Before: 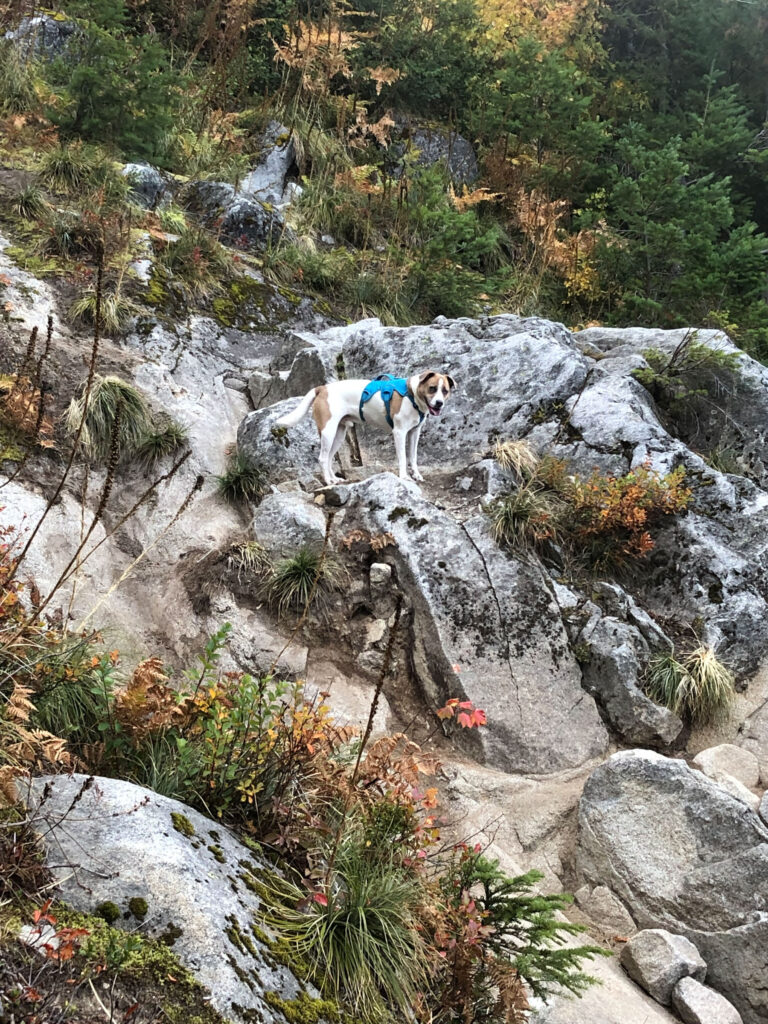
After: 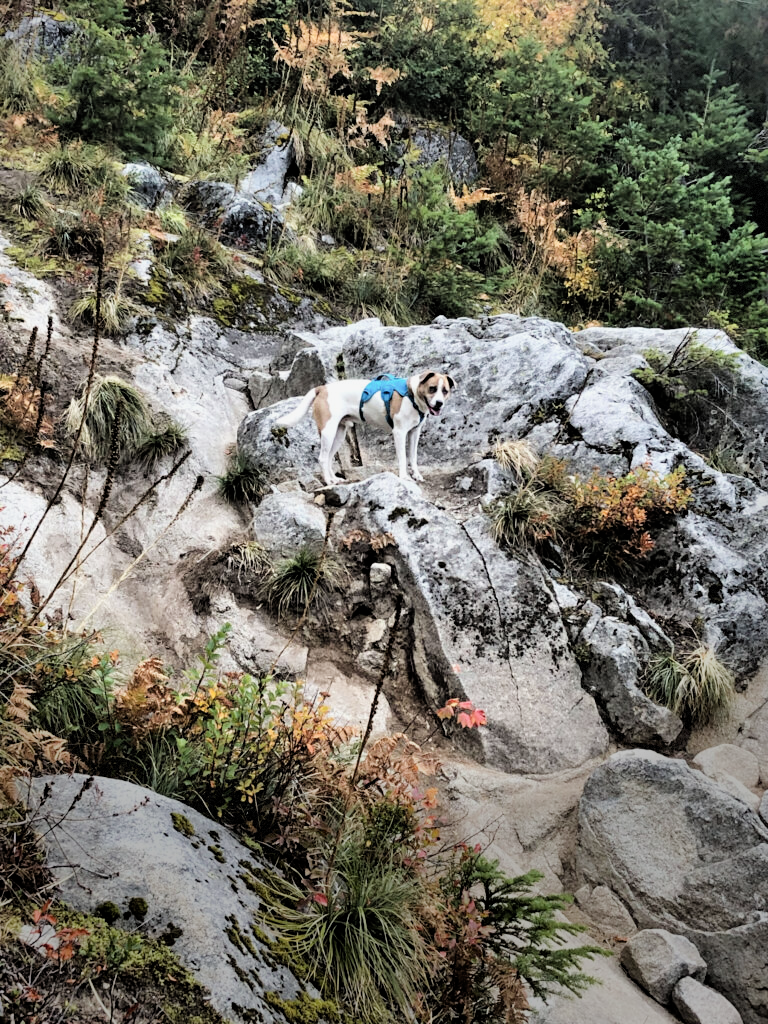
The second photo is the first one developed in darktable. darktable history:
shadows and highlights: radius 110.86, shadows 51.09, white point adjustment 9.16, highlights -4.17, highlights color adjustment 32.2%, soften with gaussian
filmic rgb: black relative exposure -5 EV, hardness 2.88, contrast 1.1, highlights saturation mix -20%
vignetting: fall-off start 68.33%, fall-off radius 30%, saturation 0.042, center (-0.066, -0.311), width/height ratio 0.992, shape 0.85, dithering 8-bit output
